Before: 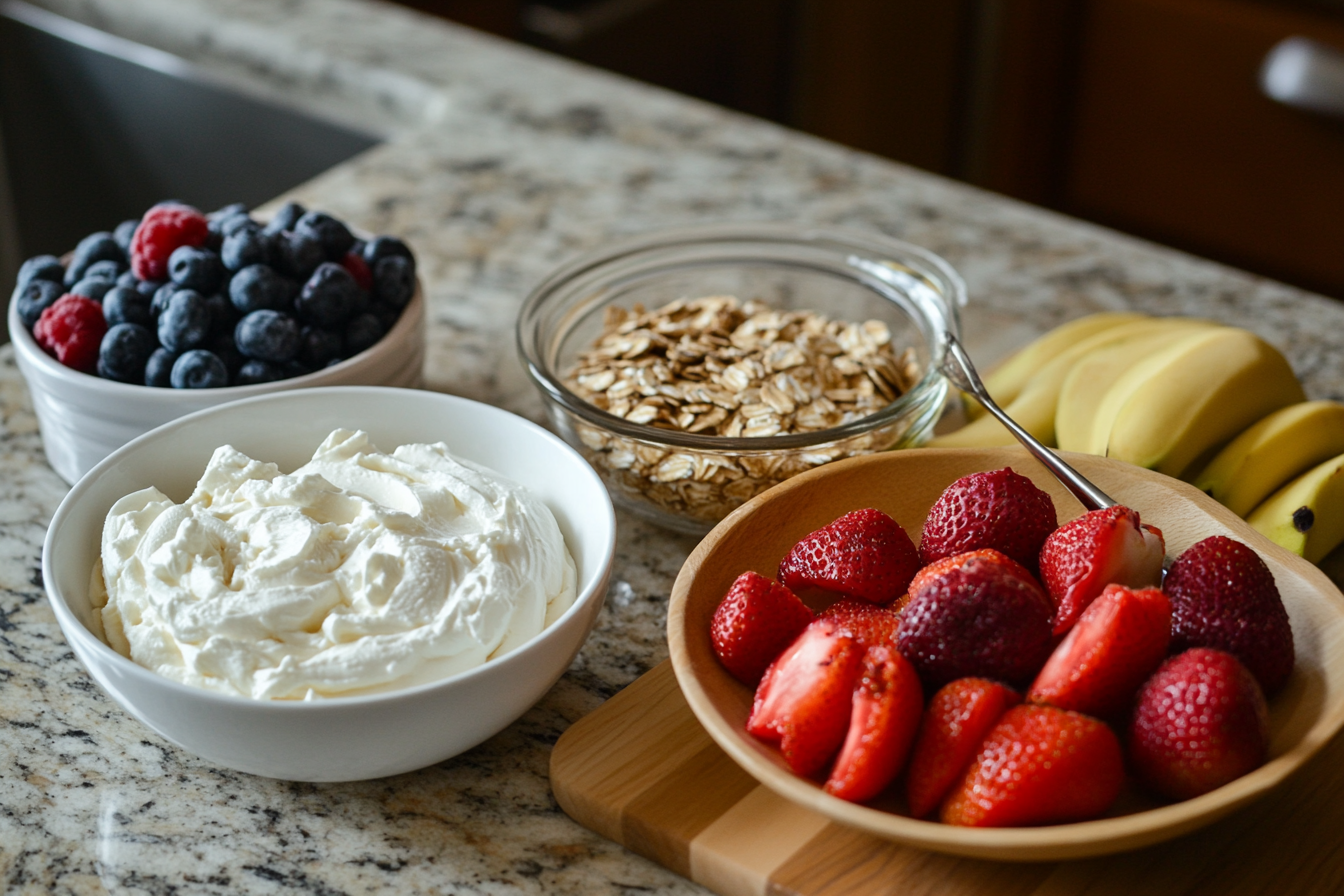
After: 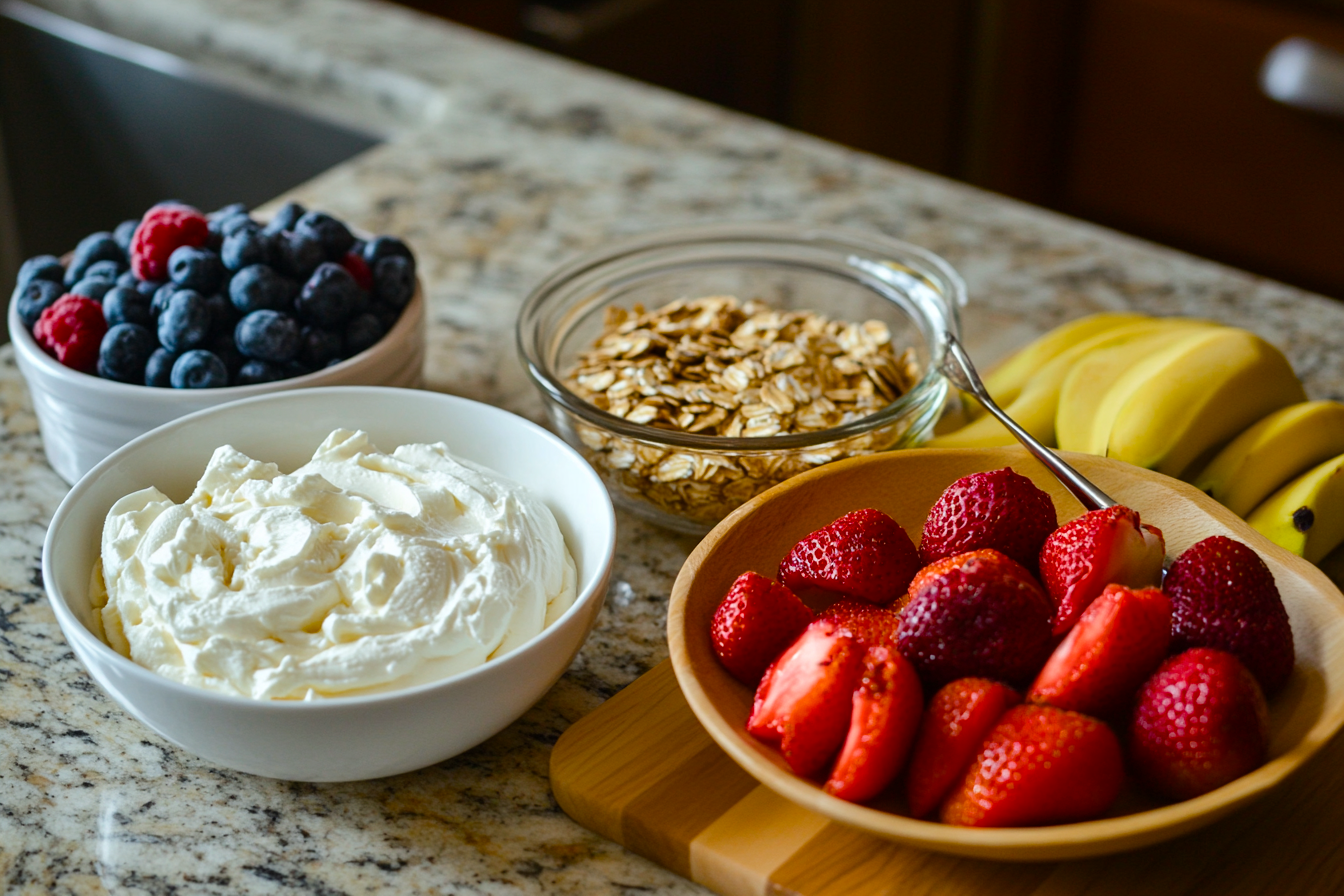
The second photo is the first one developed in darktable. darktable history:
tone equalizer: on, module defaults
color balance rgb: power › hue 324.67°, linear chroma grading › global chroma 22.982%, perceptual saturation grading › global saturation 19.651%
